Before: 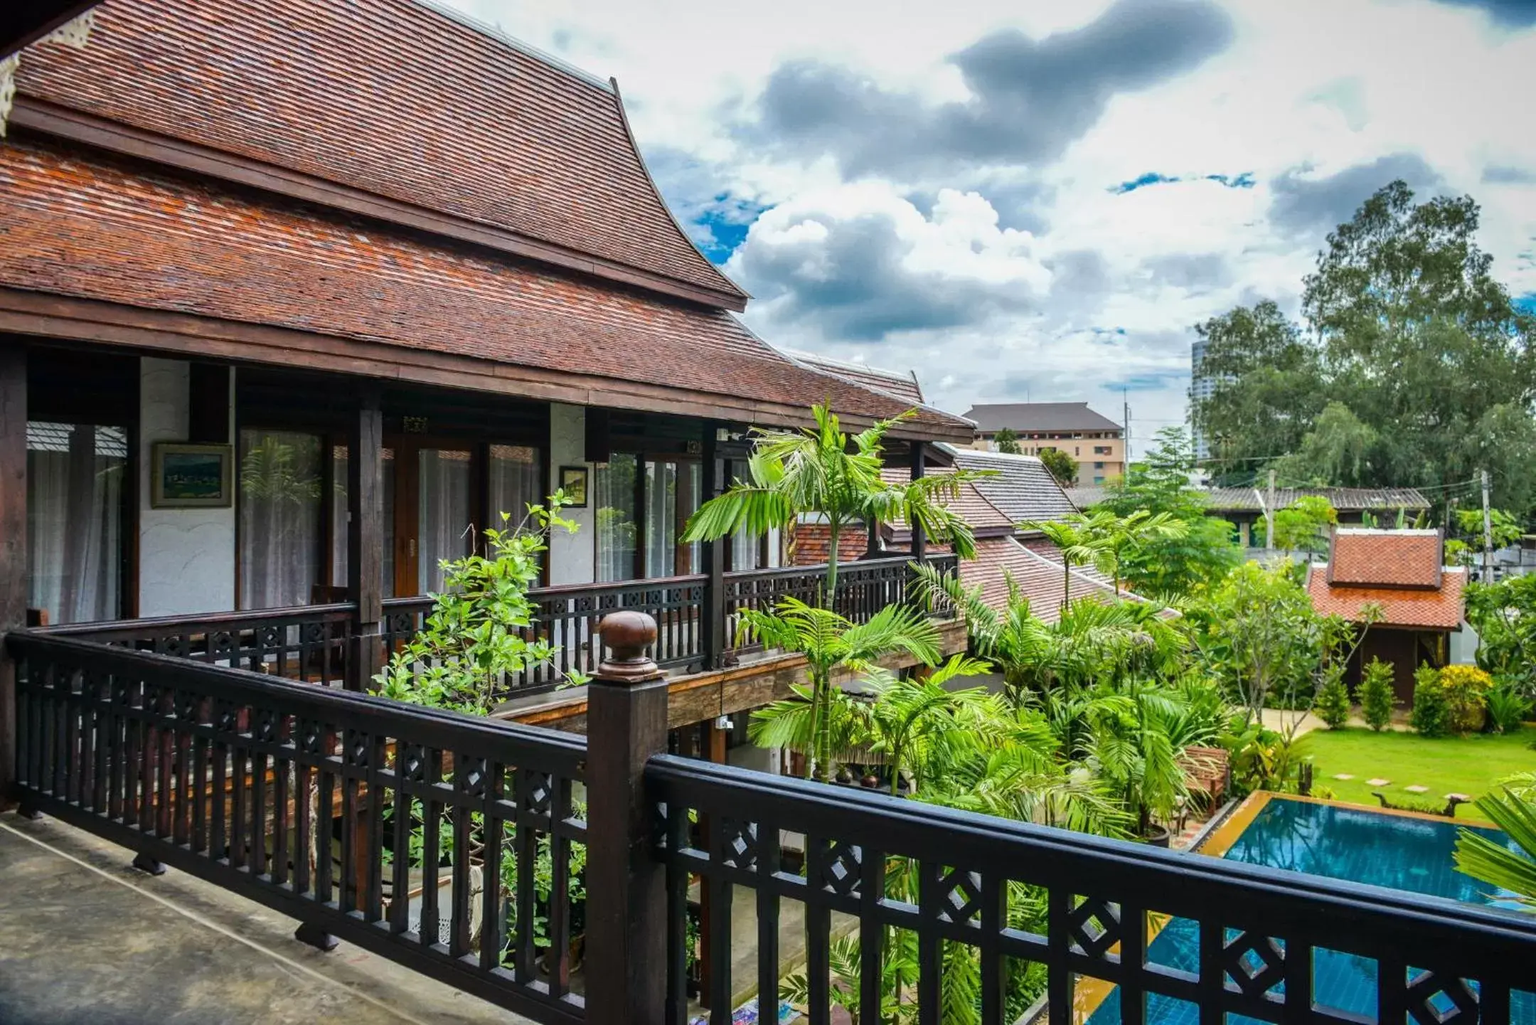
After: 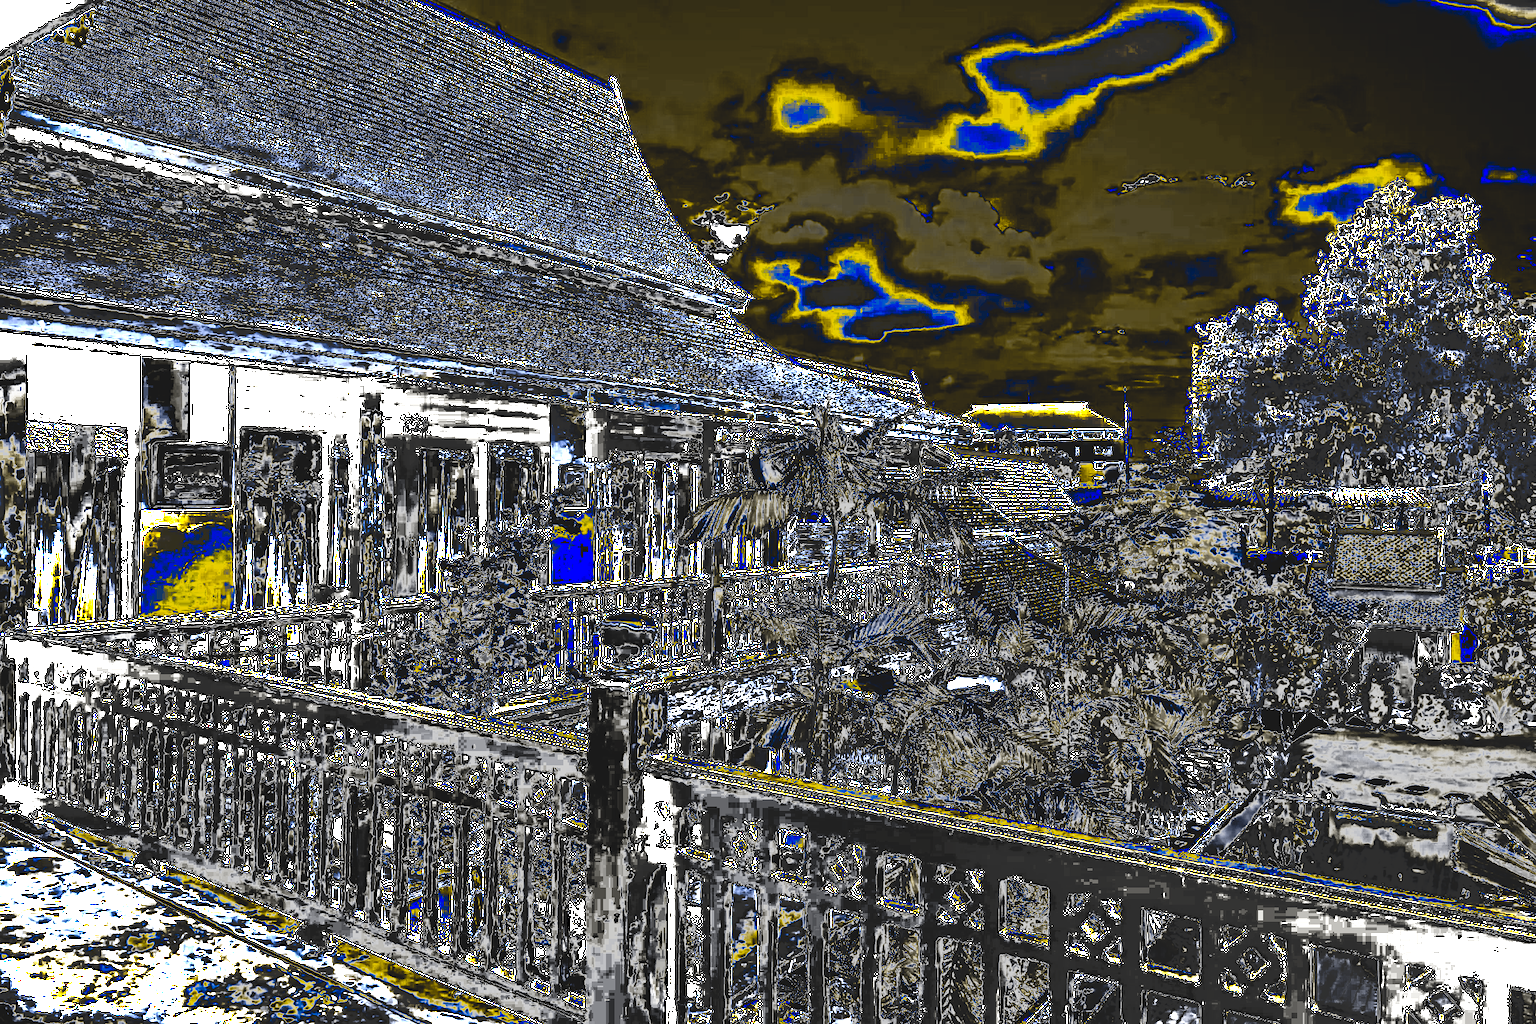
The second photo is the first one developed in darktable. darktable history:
tone curve: curves: ch0 [(0, 0) (0.003, 0.99) (0.011, 0.983) (0.025, 0.934) (0.044, 0.719) (0.069, 0.382) (0.1, 0.204) (0.136, 0.093) (0.177, 0.094) (0.224, 0.093) (0.277, 0.098) (0.335, 0.214) (0.399, 0.616) (0.468, 0.827) (0.543, 0.464) (0.623, 0.145) (0.709, 0.127) (0.801, 0.187) (0.898, 0.203) (1, 1)], preserve colors none
color look up table: target L [0.003, 0.001, 32.84, 34.55, 34.1, 31.73, 34.03, 33.18, 32.76, 107.33, 105.15, 31.1, 33.39, 32.61, 32.39, 32.32, 35.87, 37.9, 34.55, 106.82, 110.56, 33.47, 32.02, 128.73, 33.32, 34.63, 32.84, 31.87, 33.86, 33.54, 107.33, 107.59, 116.9, 32.53, 33.39, 34.32, 34.25, 32.17, 31.1, 0.006, 37.53, 33.32, 32.84, 33.39, 32.84, 30.92, 33.25, 106.44, 31.28], target a [0, 0, 0.001 ×7, 0.003, 0.003, 0.001 ×8, 0.003, 0.003, 0.001, 0.001, 0.002, 0.001 ×6, 0.003, 0.003, 0.003, 0.001 ×6, 0, 0.001 ×5, -2.209, 0.001, 0.003, 0.001], target b [0, 0, -0.009 ×7, -0.022, -0.022, -0.008, -0.009, -0.009, -0.01, -0.008, -0.009, -0.01, -0.009, -0.022, -0.021, -0.009, -0.008, -0.016, -0.009 ×6, -0.022, -0.022, -0.019, -0.009 ×4, -0.008, -0.008, 0, -0.01, -0.009 ×4, 53.31, -0.009, -0.022, -0.008], num patches 49
